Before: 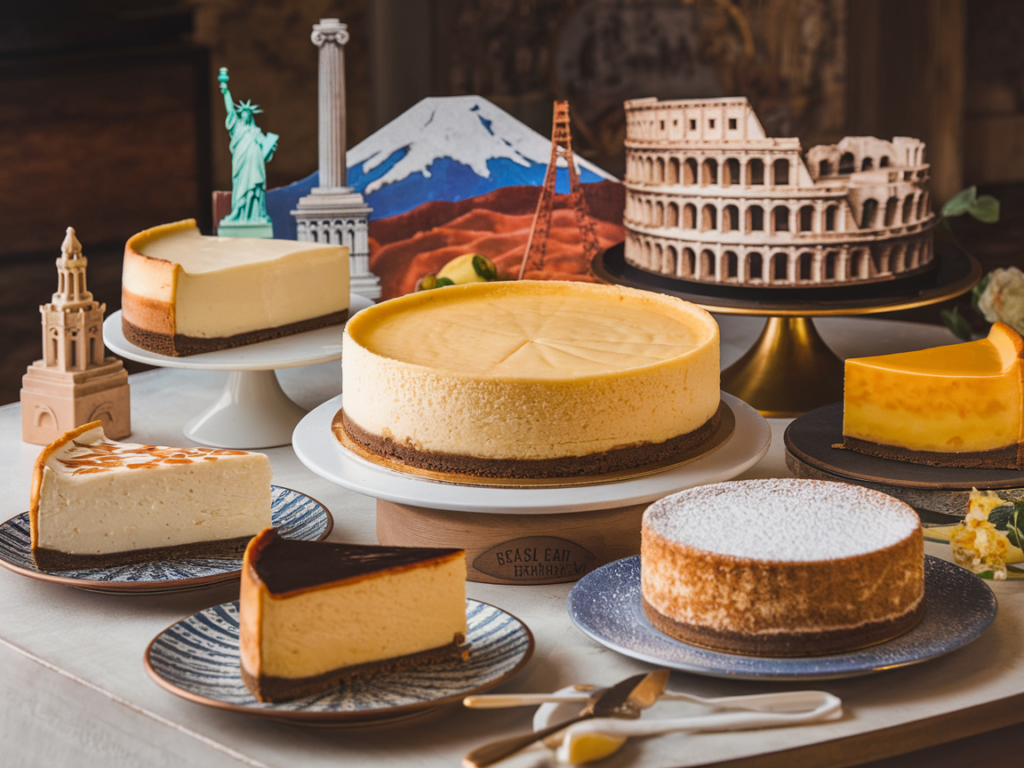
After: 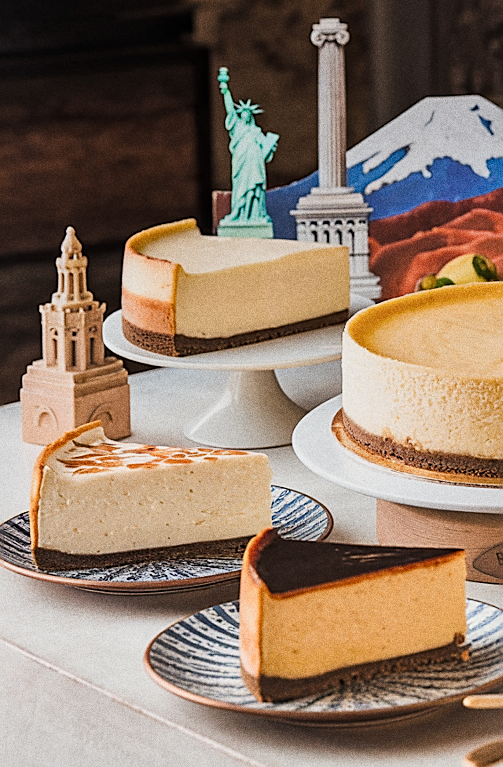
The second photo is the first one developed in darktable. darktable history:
grain: coarseness 0.09 ISO, strength 40%
graduated density: rotation -0.352°, offset 57.64
crop and rotate: left 0%, top 0%, right 50.845%
local contrast: mode bilateral grid, contrast 30, coarseness 25, midtone range 0.2
sharpen: radius 1.4, amount 1.25, threshold 0.7
filmic rgb: black relative exposure -6.68 EV, white relative exposure 4.56 EV, hardness 3.25
exposure: black level correction 0, exposure 0.9 EV, compensate highlight preservation false
